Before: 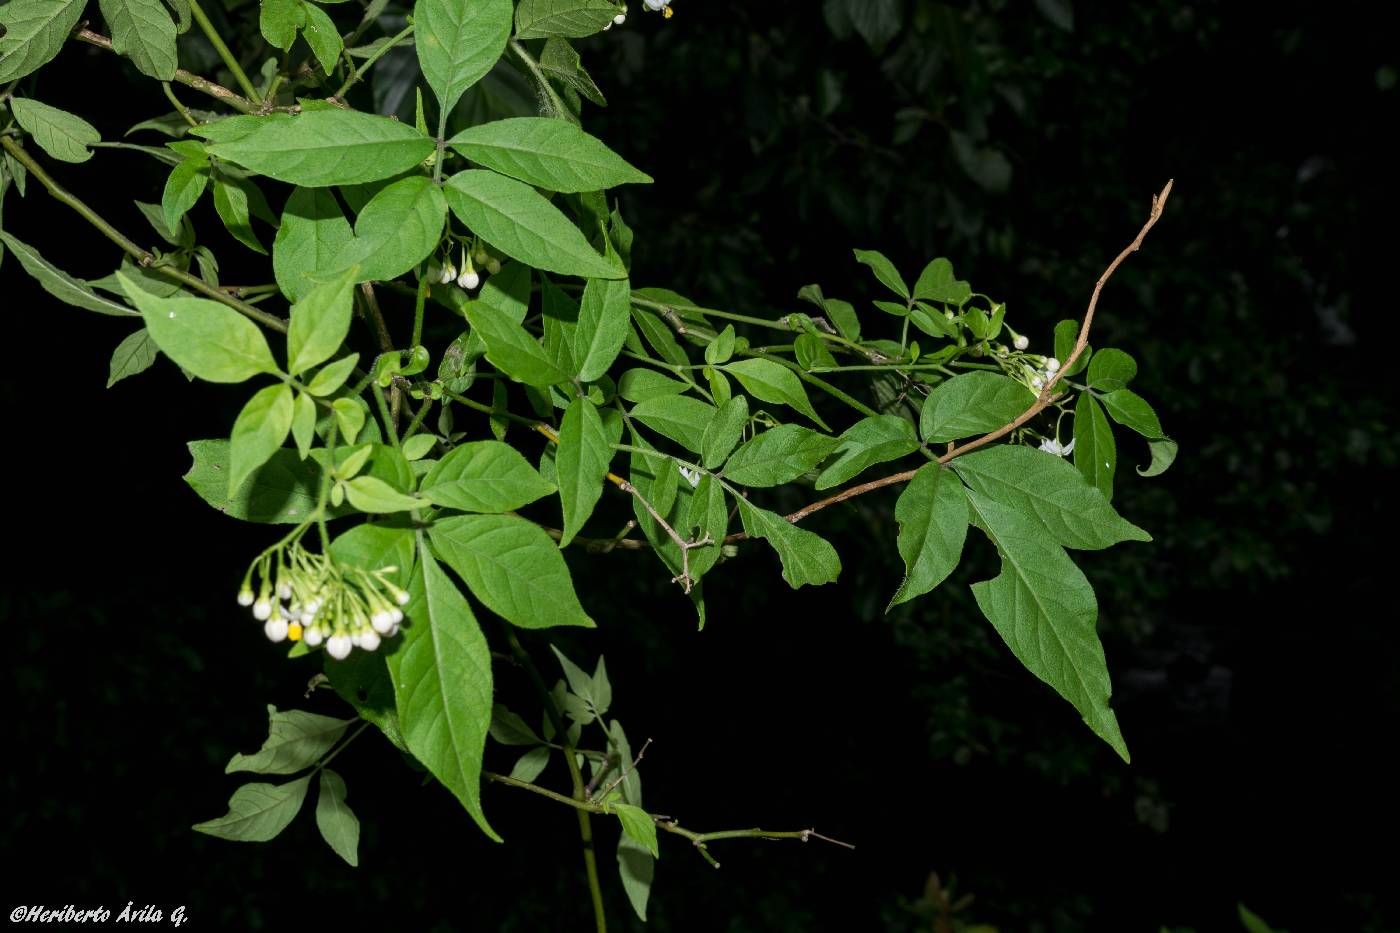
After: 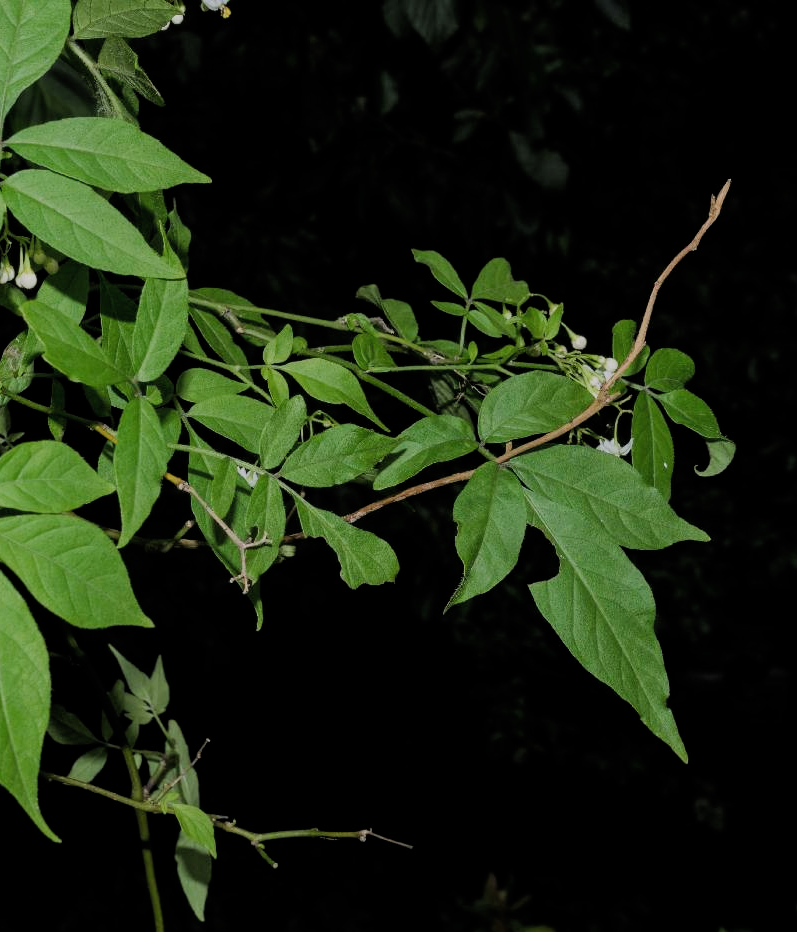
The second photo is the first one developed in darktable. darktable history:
crop: left 31.596%, top 0.006%, right 11.467%
filmic rgb: black relative exposure -7.65 EV, white relative exposure 4.56 EV, hardness 3.61, add noise in highlights 0.001, preserve chrominance max RGB, color science v3 (2019), use custom middle-gray values true, contrast in highlights soft
